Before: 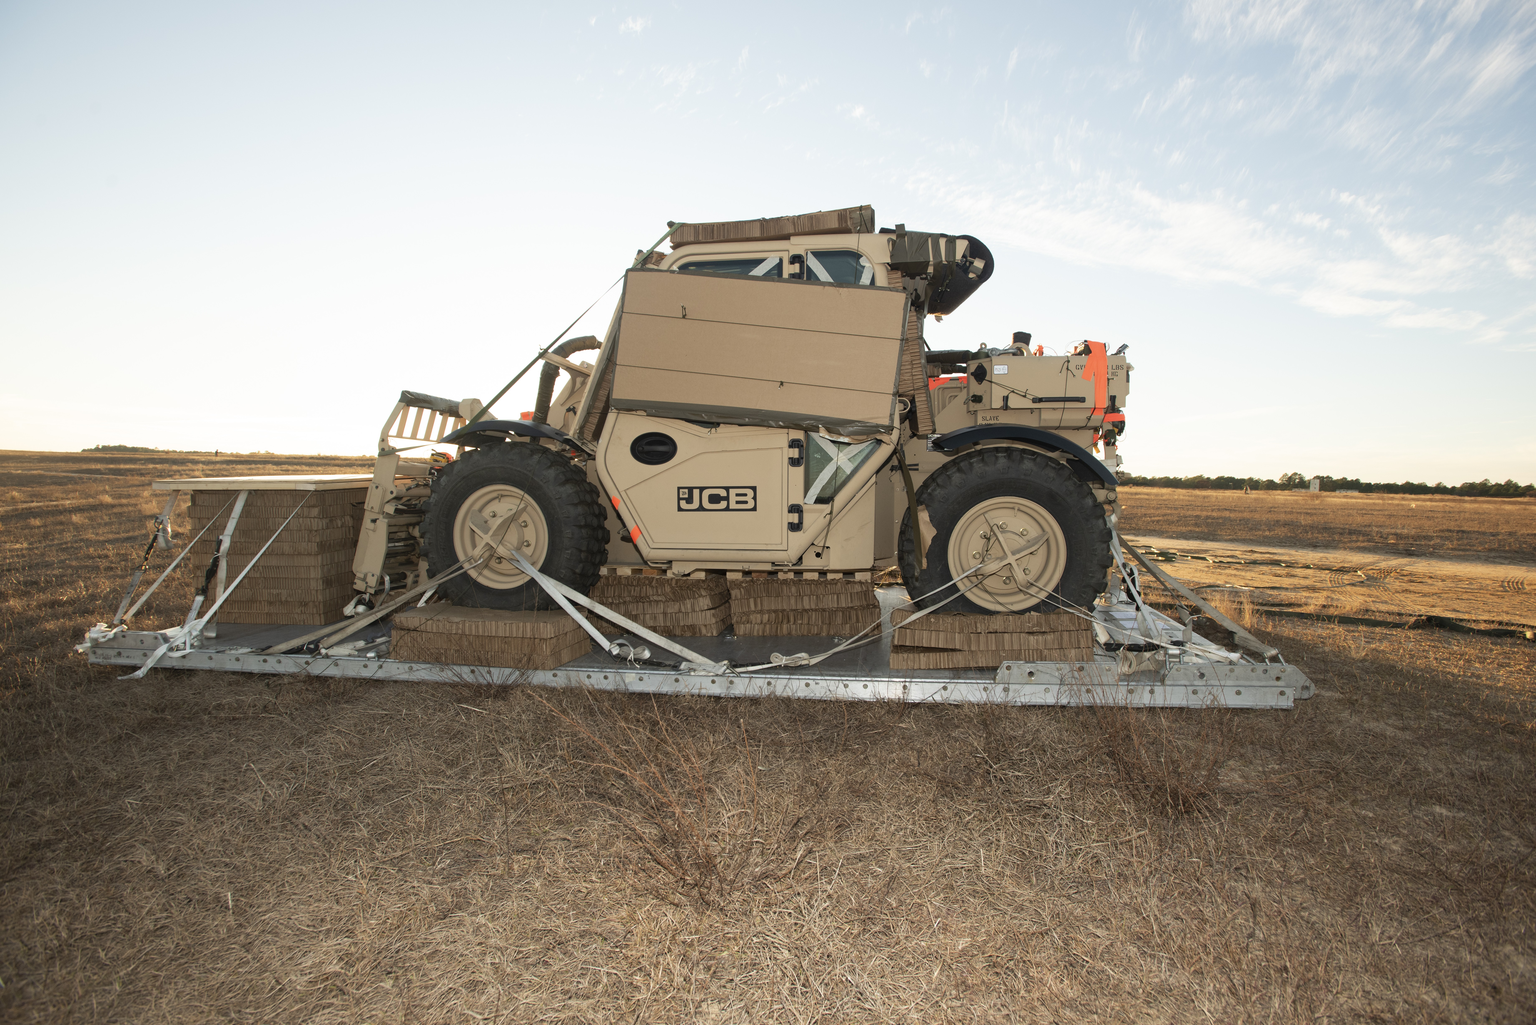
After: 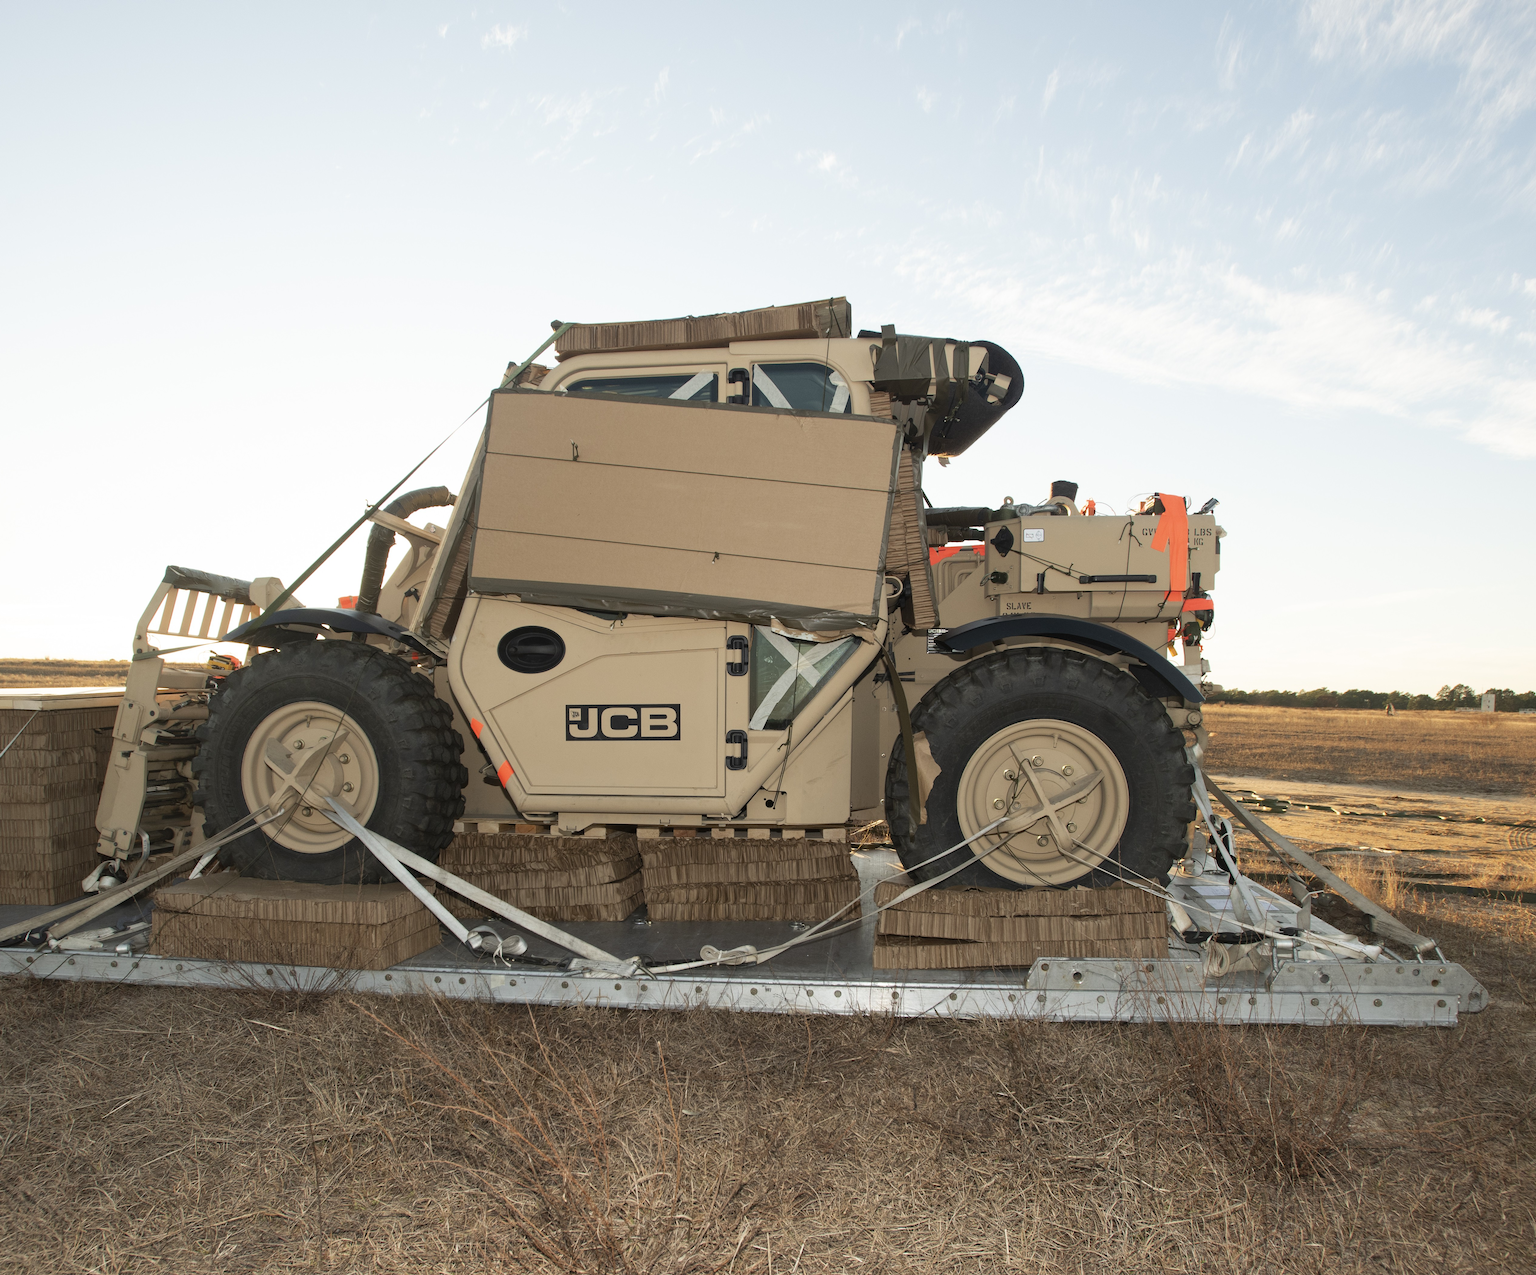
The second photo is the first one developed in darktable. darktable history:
crop: left 18.672%, right 12.235%, bottom 13.993%
